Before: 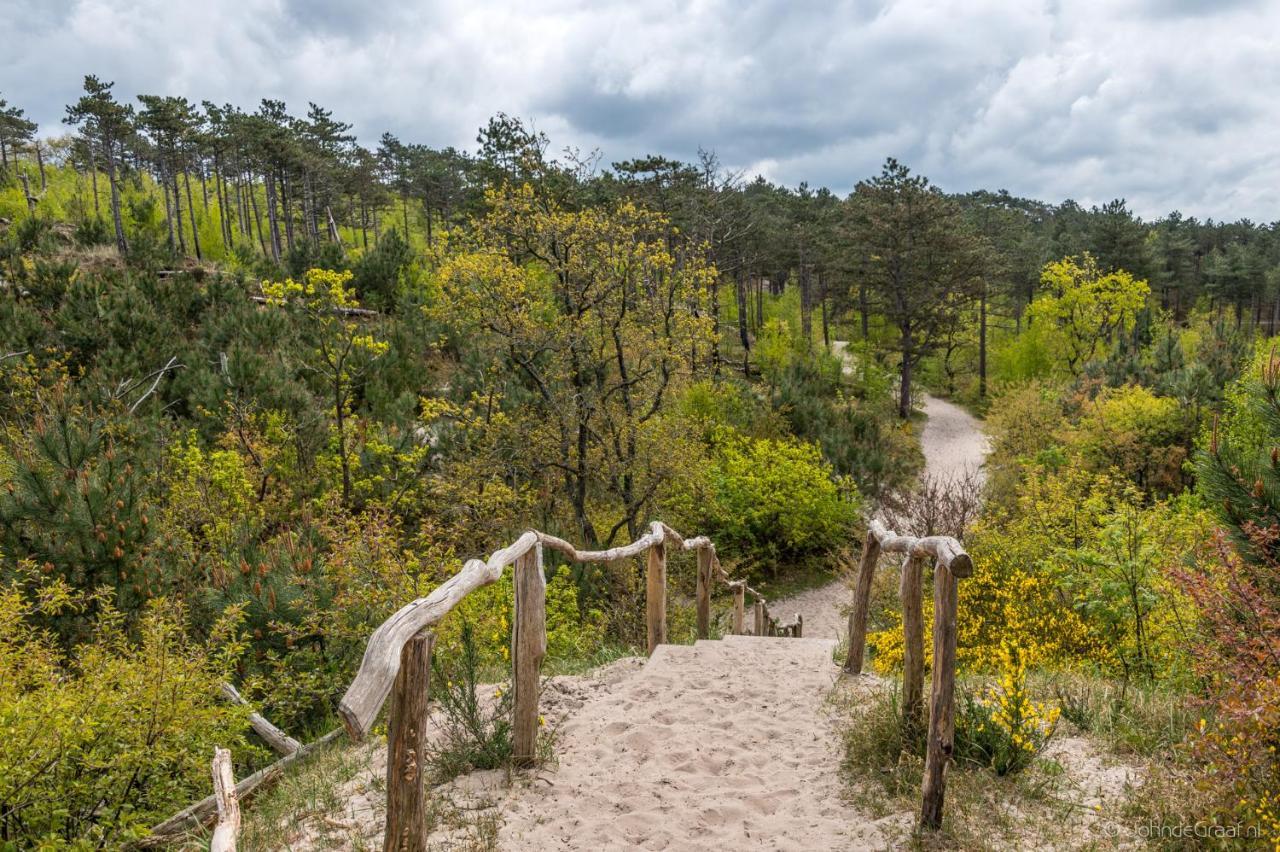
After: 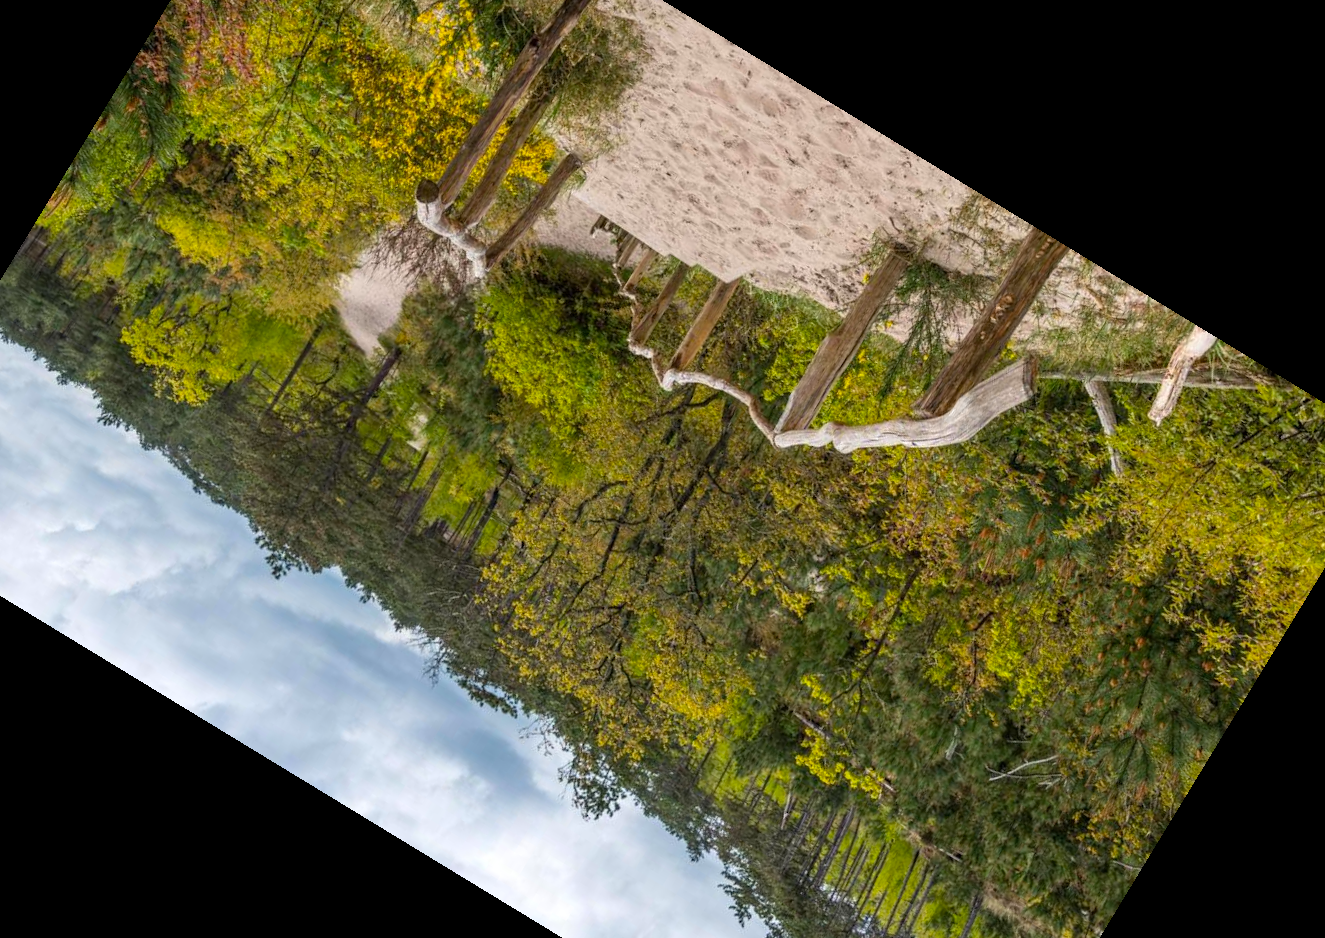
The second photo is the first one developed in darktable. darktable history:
color balance rgb: perceptual saturation grading › global saturation 10%, global vibrance 20%
crop and rotate: angle 148.68°, left 9.111%, top 15.603%, right 4.588%, bottom 17.041%
